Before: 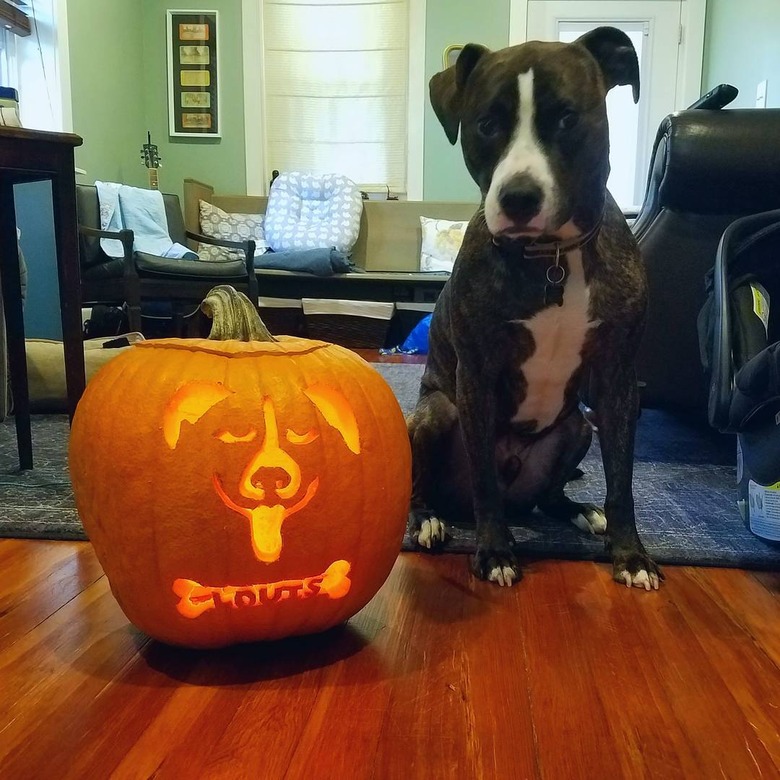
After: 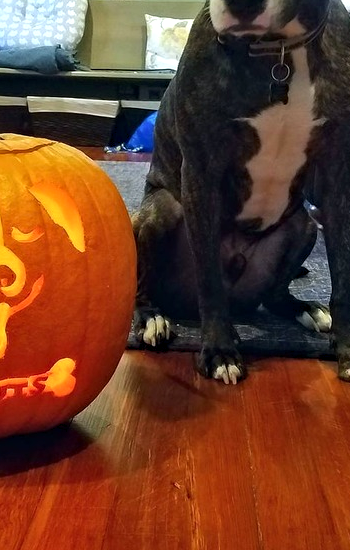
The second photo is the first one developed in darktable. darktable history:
levels: levels [0, 0.476, 0.951]
crop: left 35.359%, top 25.985%, right 19.746%, bottom 3.404%
contrast equalizer: y [[0.511, 0.558, 0.631, 0.632, 0.559, 0.512], [0.5 ×6], [0.5 ×6], [0 ×6], [0 ×6]], mix 0.517
